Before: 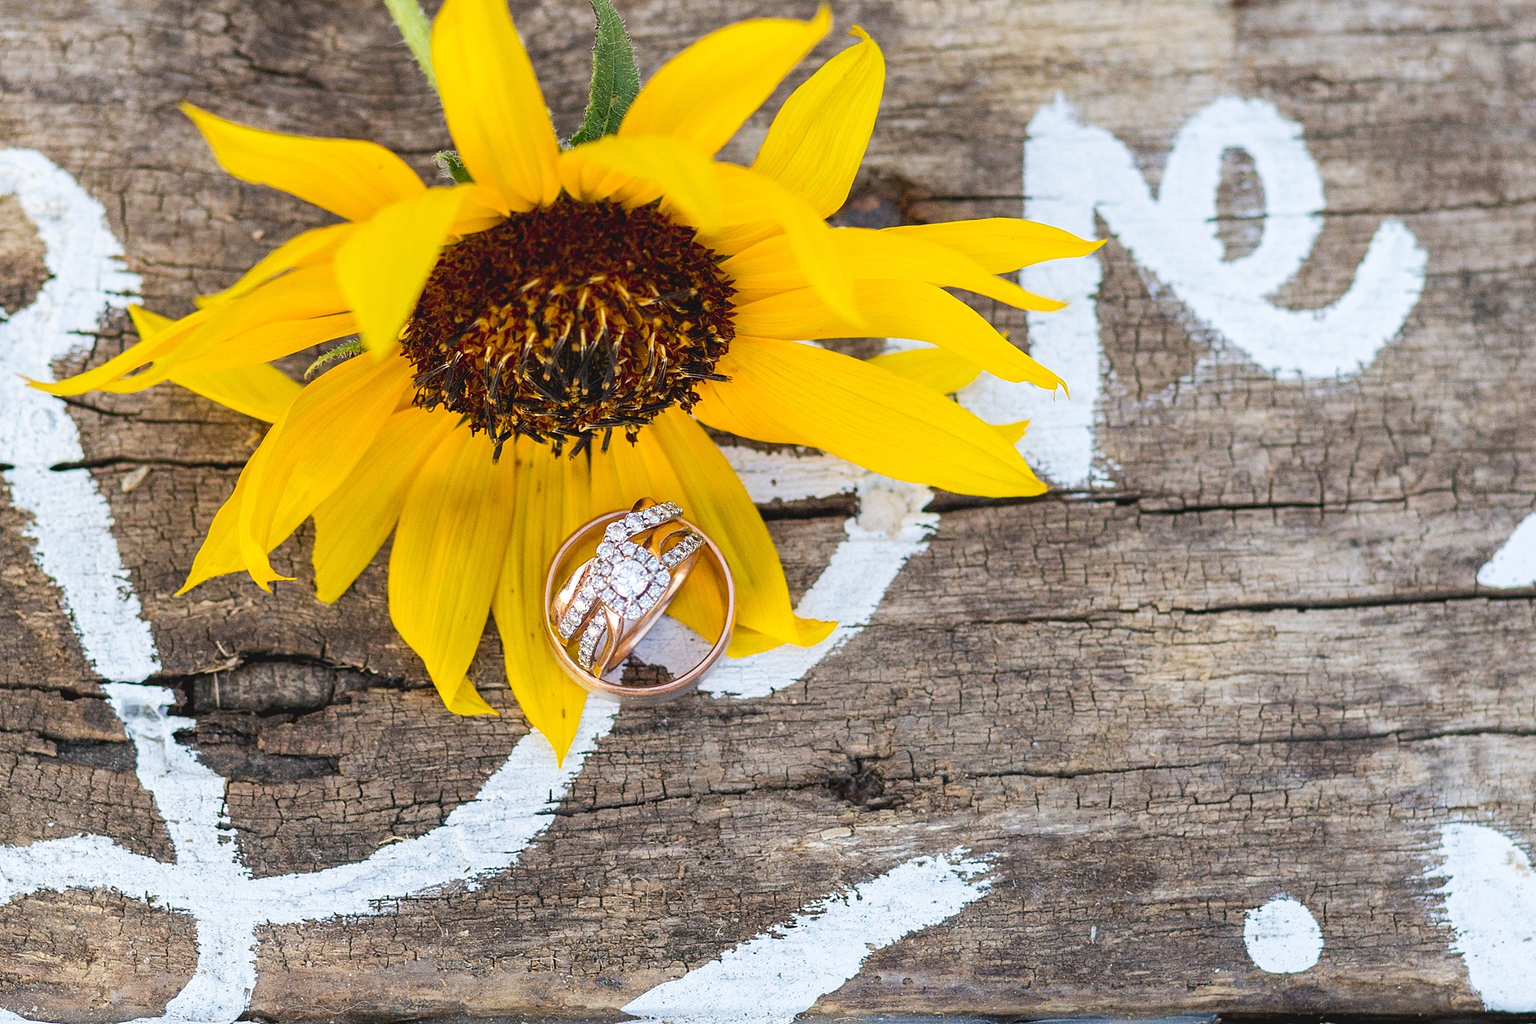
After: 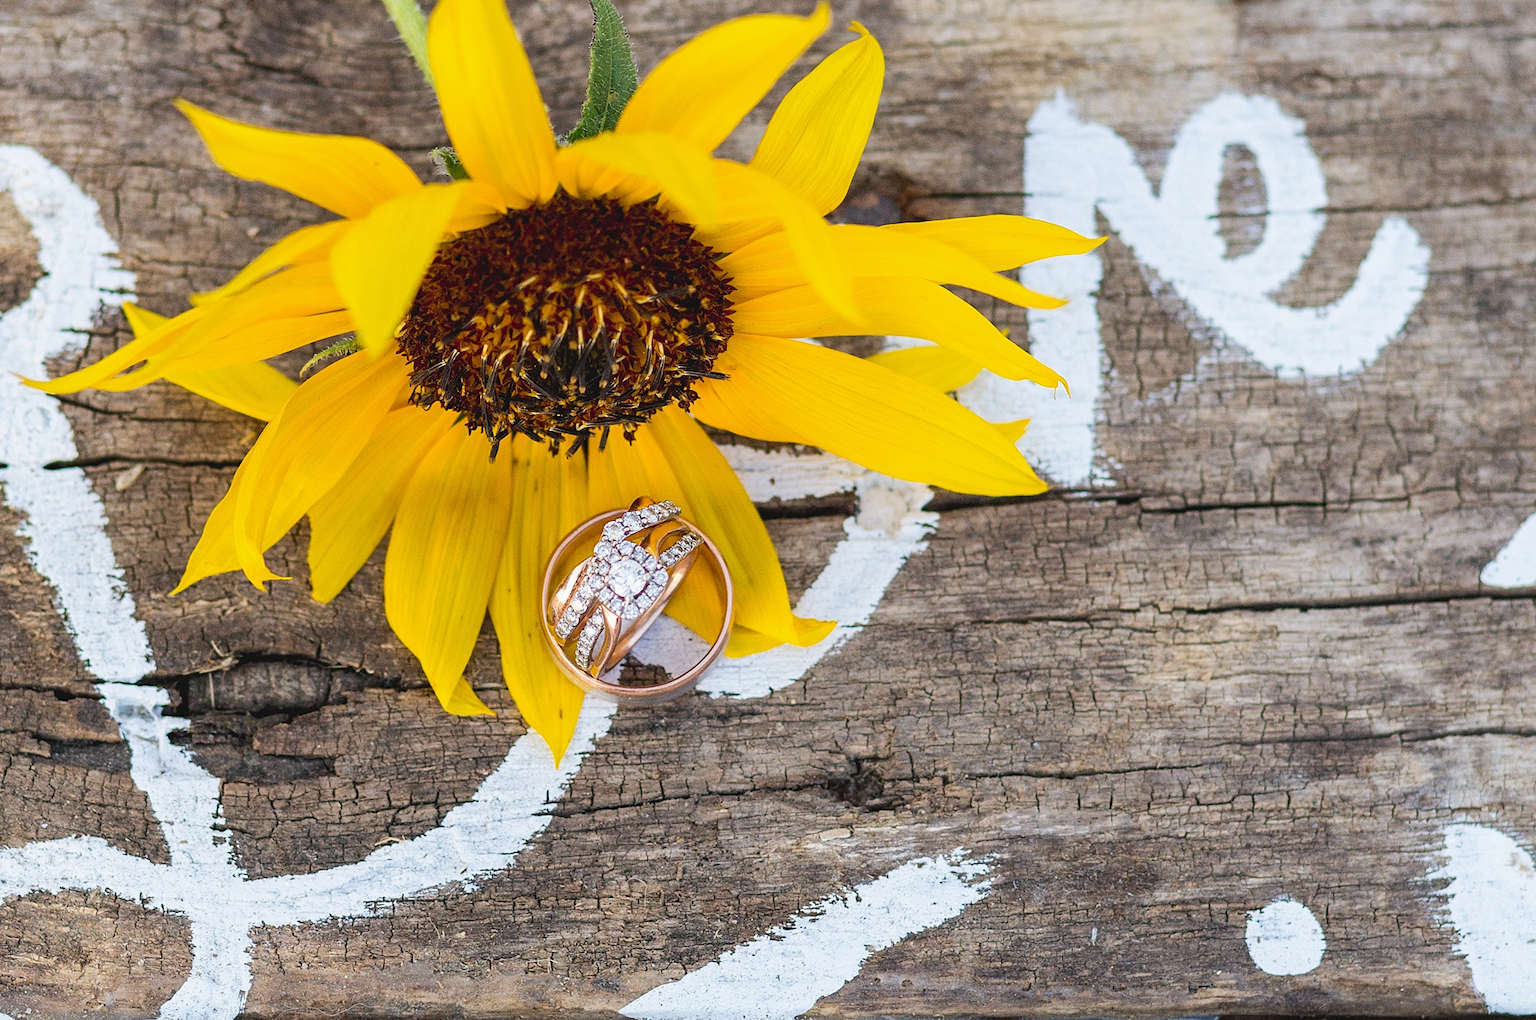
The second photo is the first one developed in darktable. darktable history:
crop: left 0.447%, top 0.48%, right 0.193%, bottom 0.469%
exposure: exposure -0.061 EV, compensate highlight preservation false
